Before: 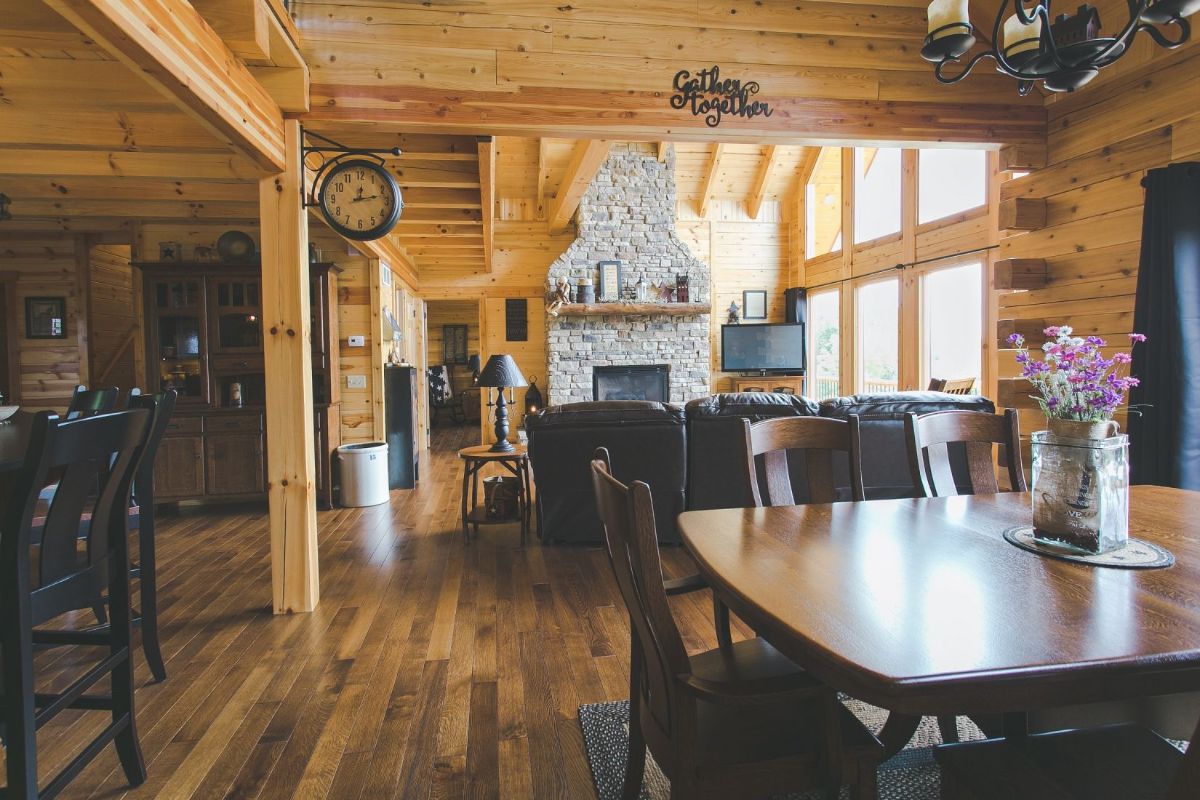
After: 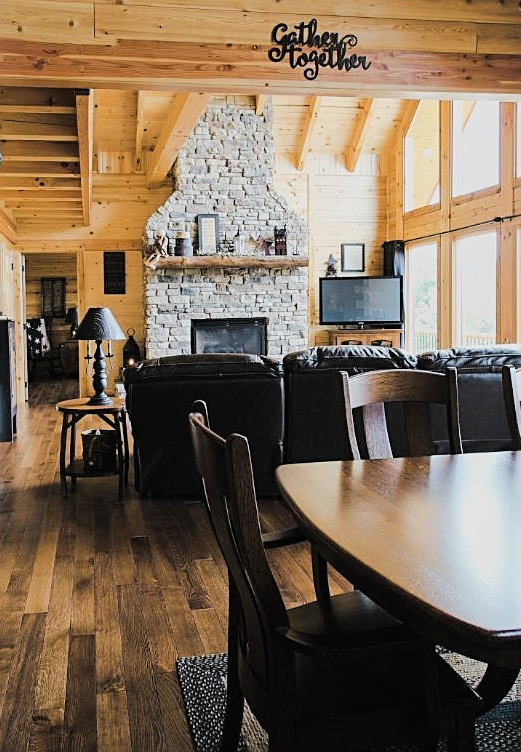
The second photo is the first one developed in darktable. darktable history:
exposure: black level correction 0.001, compensate highlight preservation false
filmic rgb: black relative exposure -5.1 EV, white relative exposure 3.96 EV, hardness 2.88, contrast 1.405, highlights saturation mix -29.93%
crop: left 33.509%, top 5.942%, right 23.003%
sharpen: on, module defaults
